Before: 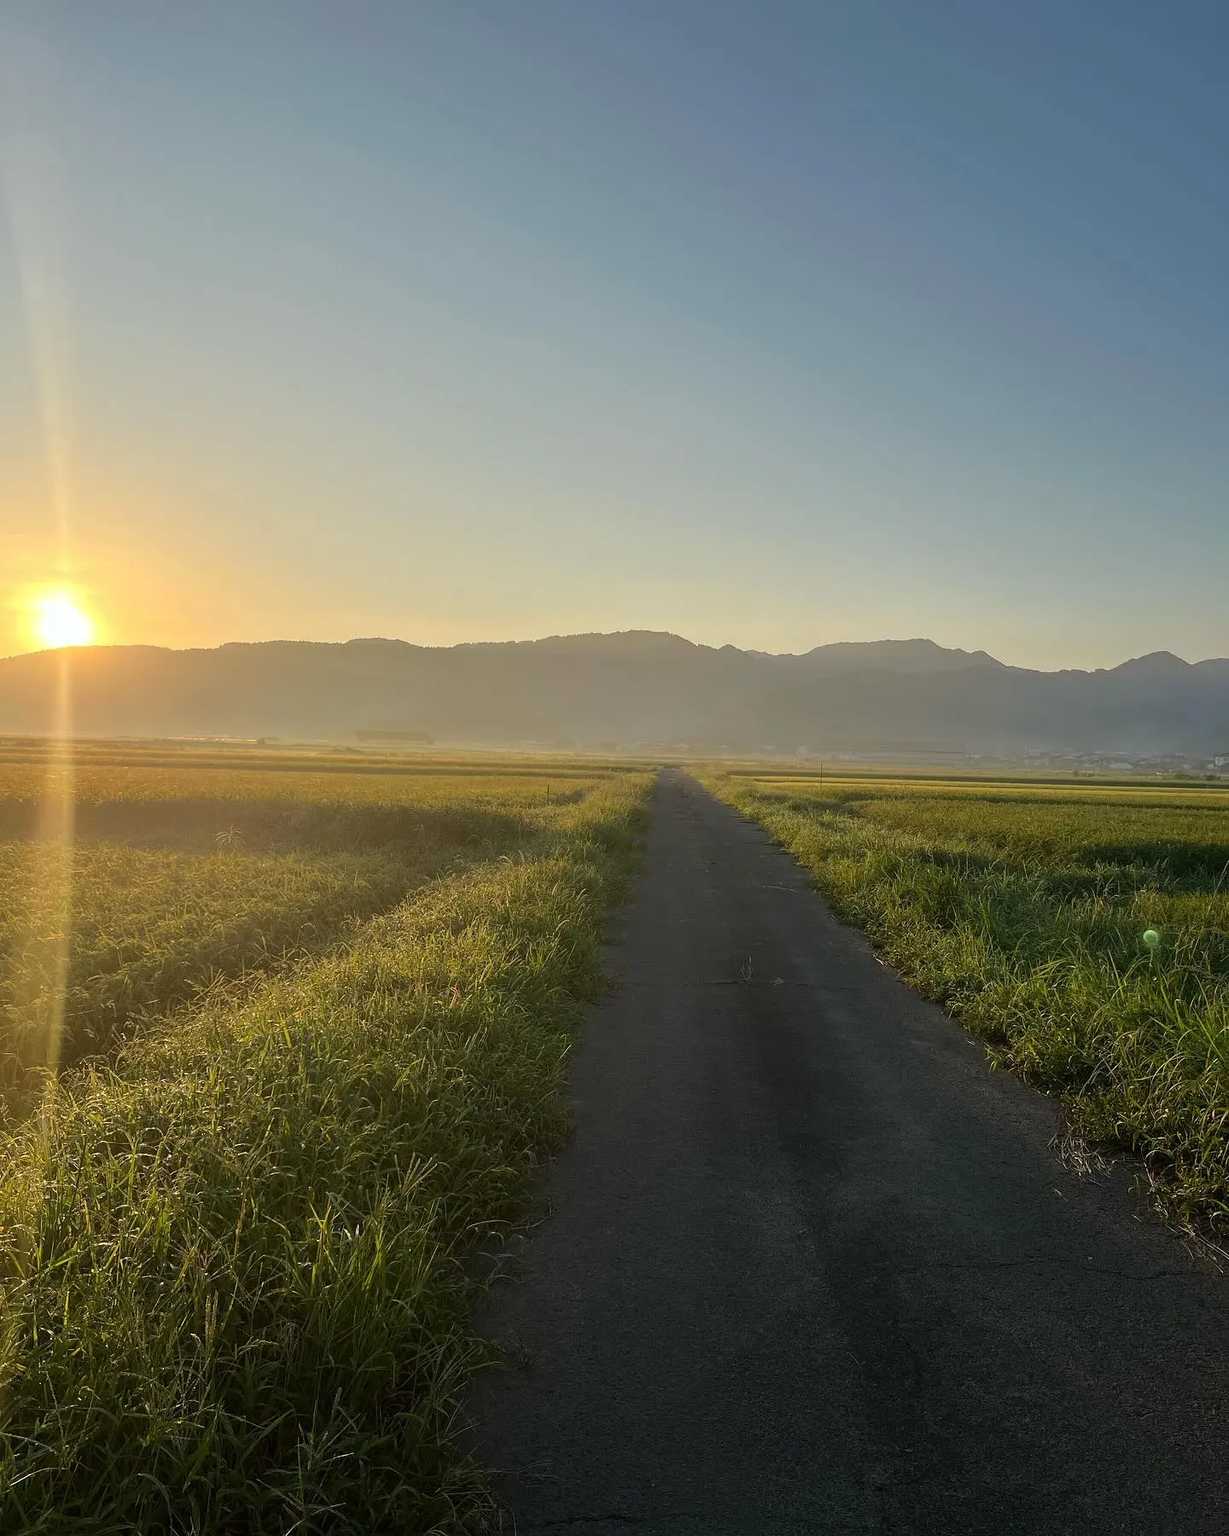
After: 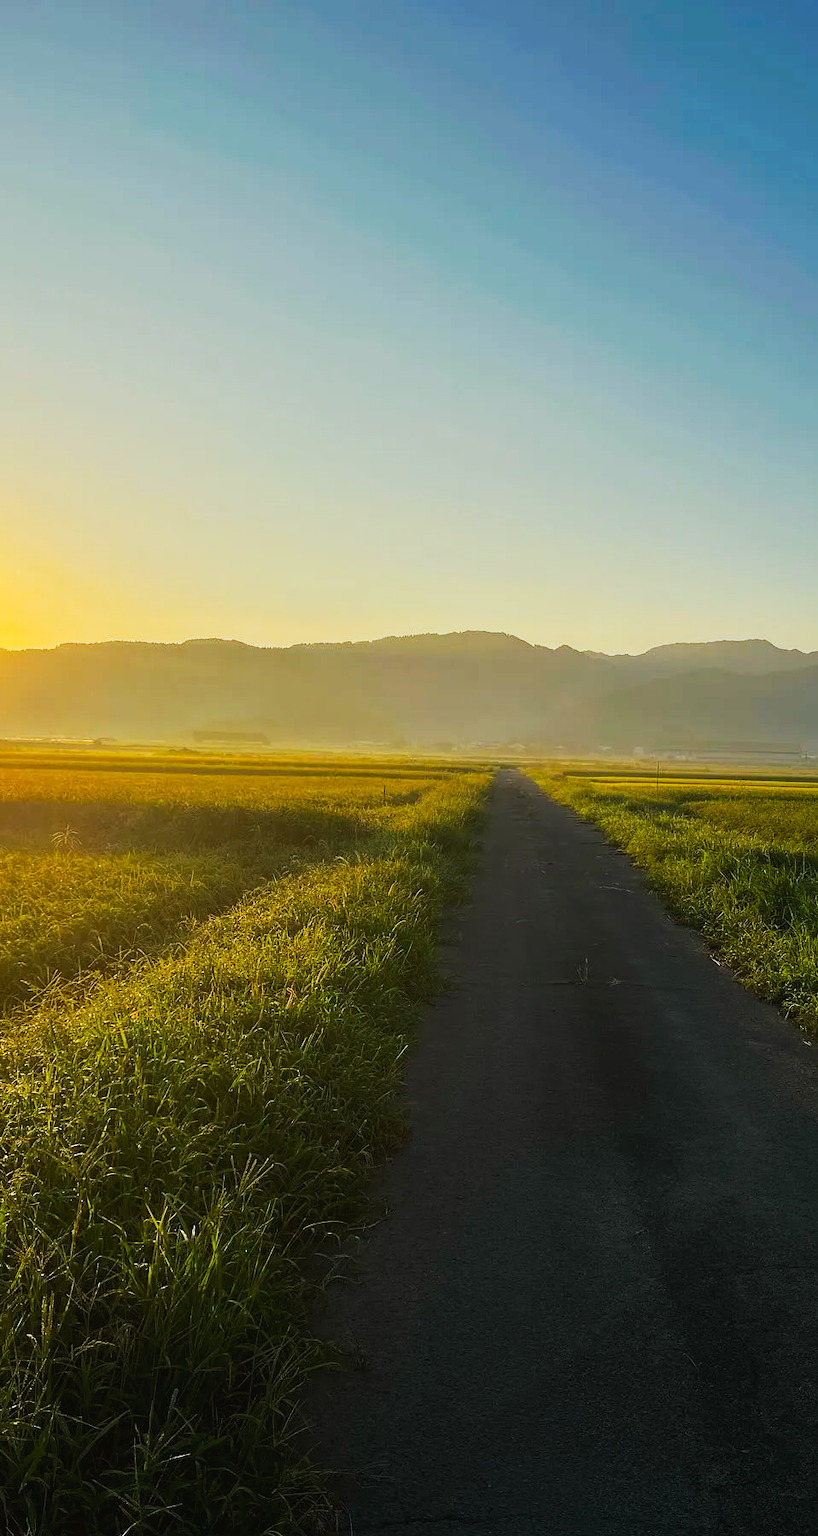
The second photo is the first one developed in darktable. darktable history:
color balance rgb: linear chroma grading › global chroma 8.33%, perceptual saturation grading › global saturation 18.52%, global vibrance 7.87%
color correction: highlights a* -2.68, highlights b* 2.57
crop and rotate: left 13.342%, right 19.991%
tone curve: curves: ch0 [(0, 0) (0.003, 0.023) (0.011, 0.024) (0.025, 0.026) (0.044, 0.035) (0.069, 0.05) (0.1, 0.071) (0.136, 0.098) (0.177, 0.135) (0.224, 0.172) (0.277, 0.227) (0.335, 0.296) (0.399, 0.372) (0.468, 0.462) (0.543, 0.58) (0.623, 0.697) (0.709, 0.789) (0.801, 0.86) (0.898, 0.918) (1, 1)], preserve colors none
